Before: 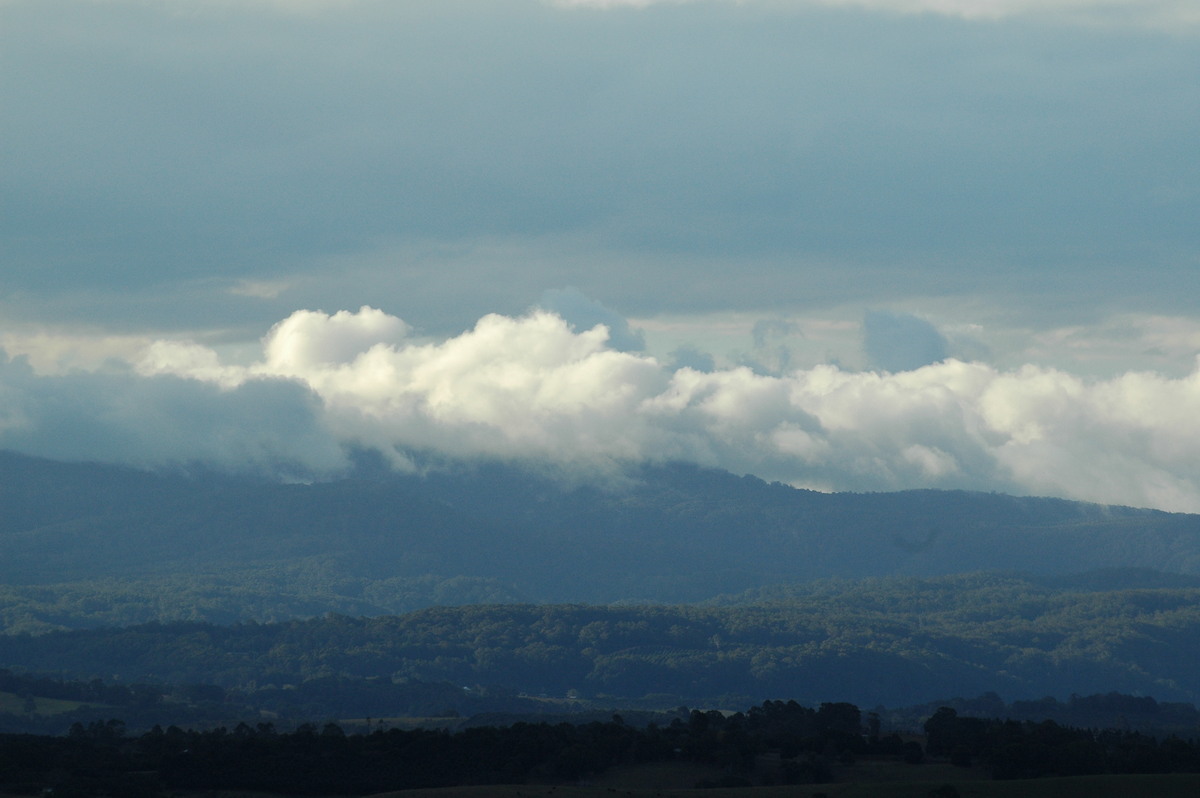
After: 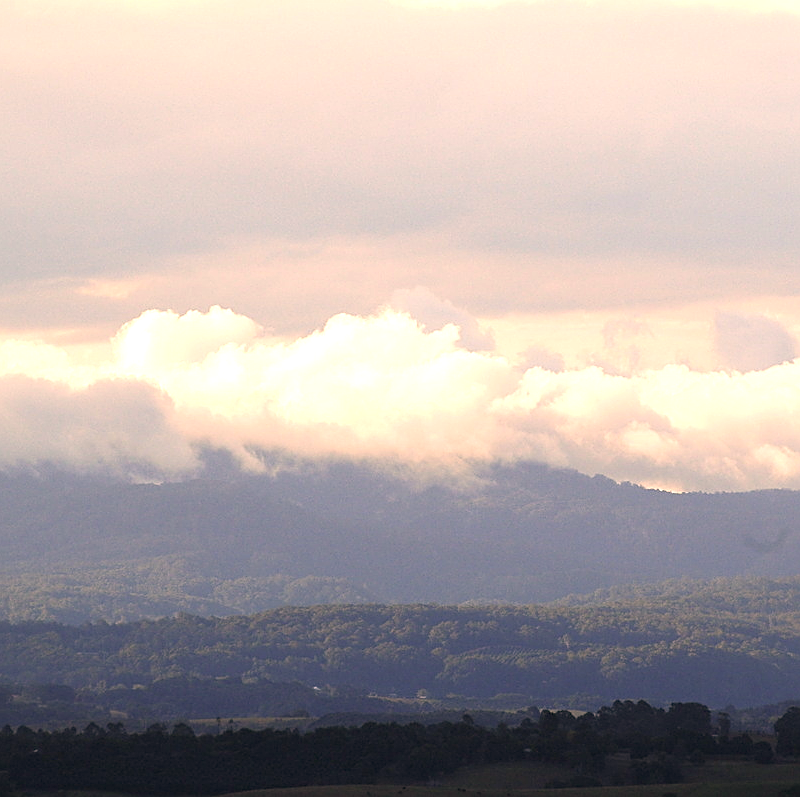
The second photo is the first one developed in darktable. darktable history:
sharpen: on, module defaults
crop and rotate: left 12.536%, right 20.736%
color correction: highlights a* 22.34, highlights b* 21.92
exposure: black level correction 0, exposure 1.199 EV, compensate highlight preservation false
